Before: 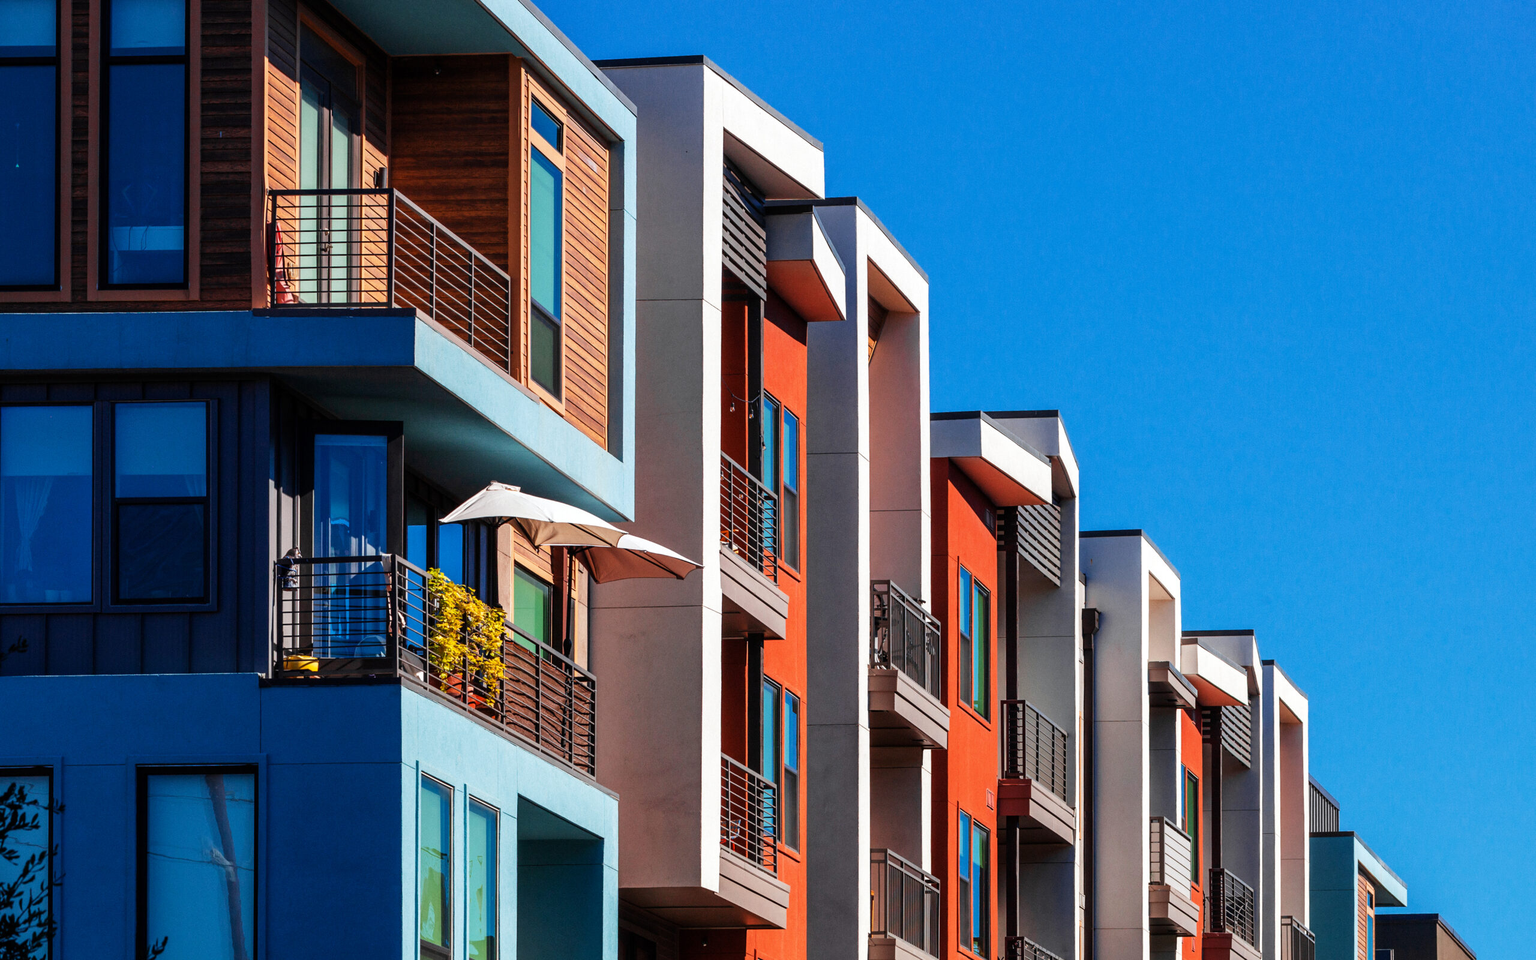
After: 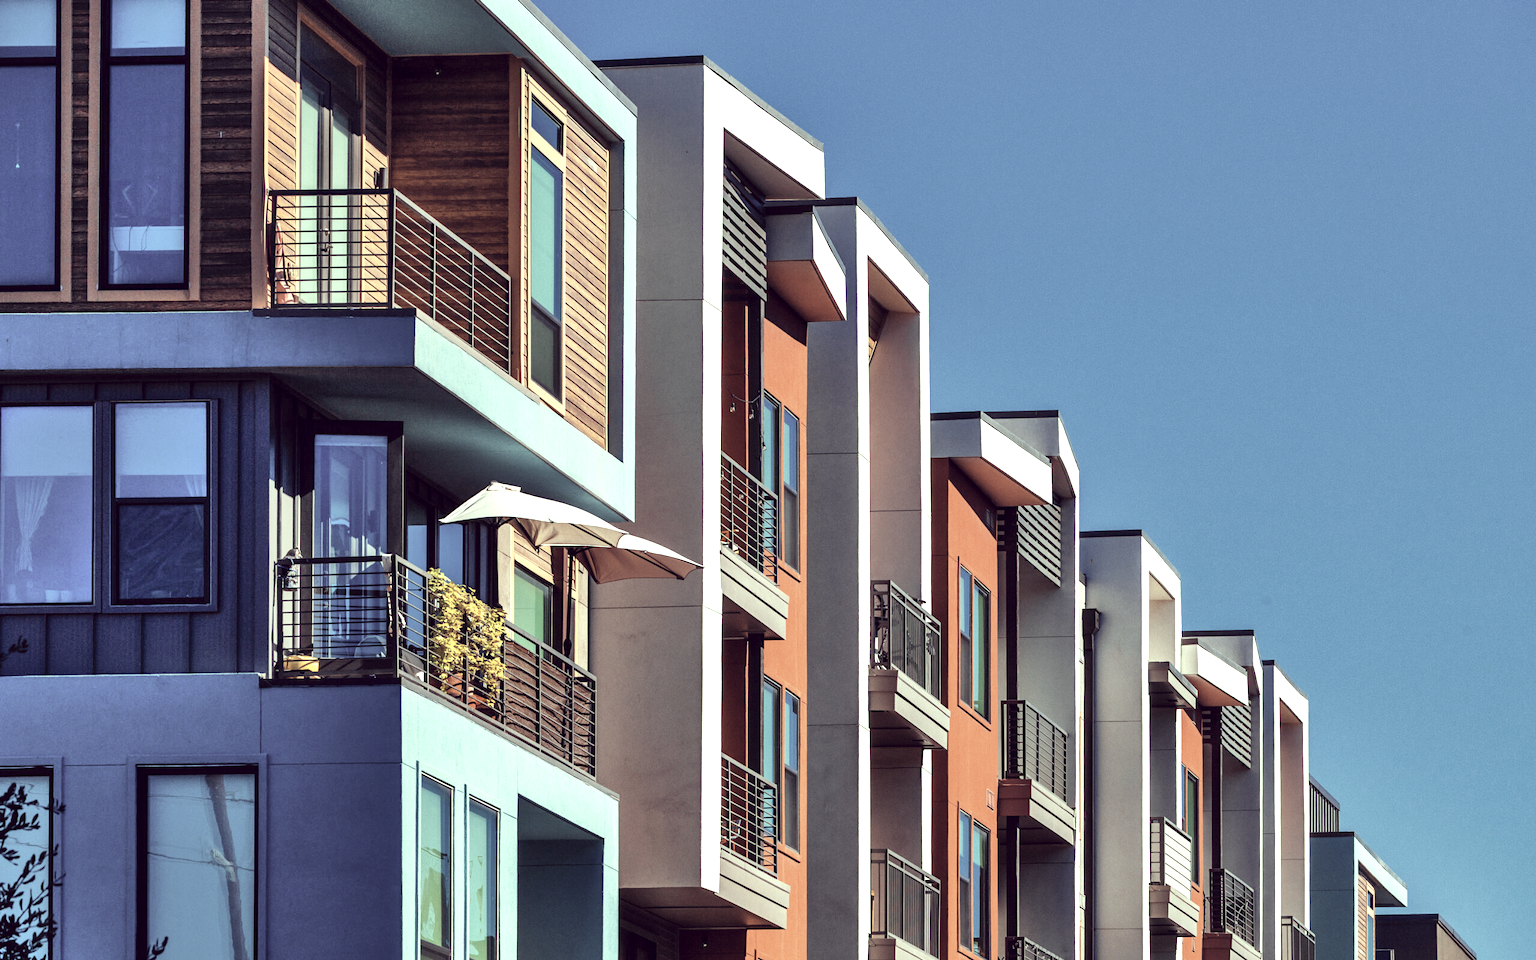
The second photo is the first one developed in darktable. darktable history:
exposure: exposure 0.603 EV, compensate exposure bias true, compensate highlight preservation false
color correction: highlights a* -20.53, highlights b* 21.06, shadows a* 19.32, shadows b* -19.86, saturation 0.447
shadows and highlights: shadows 75.64, highlights -60.56, soften with gaussian
